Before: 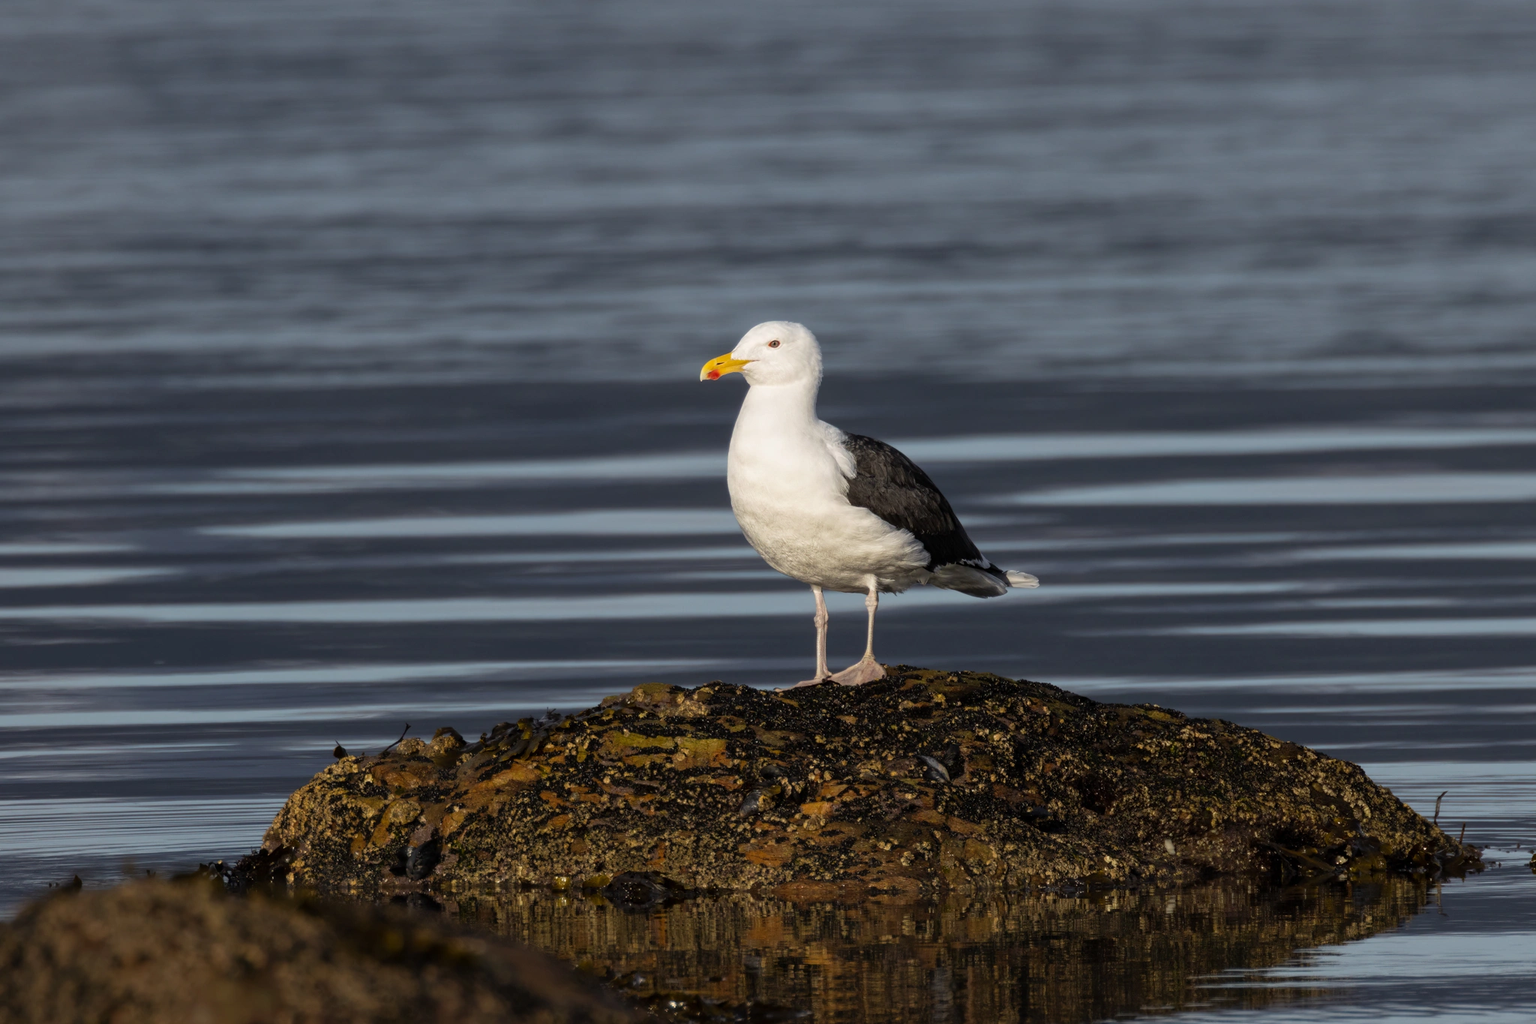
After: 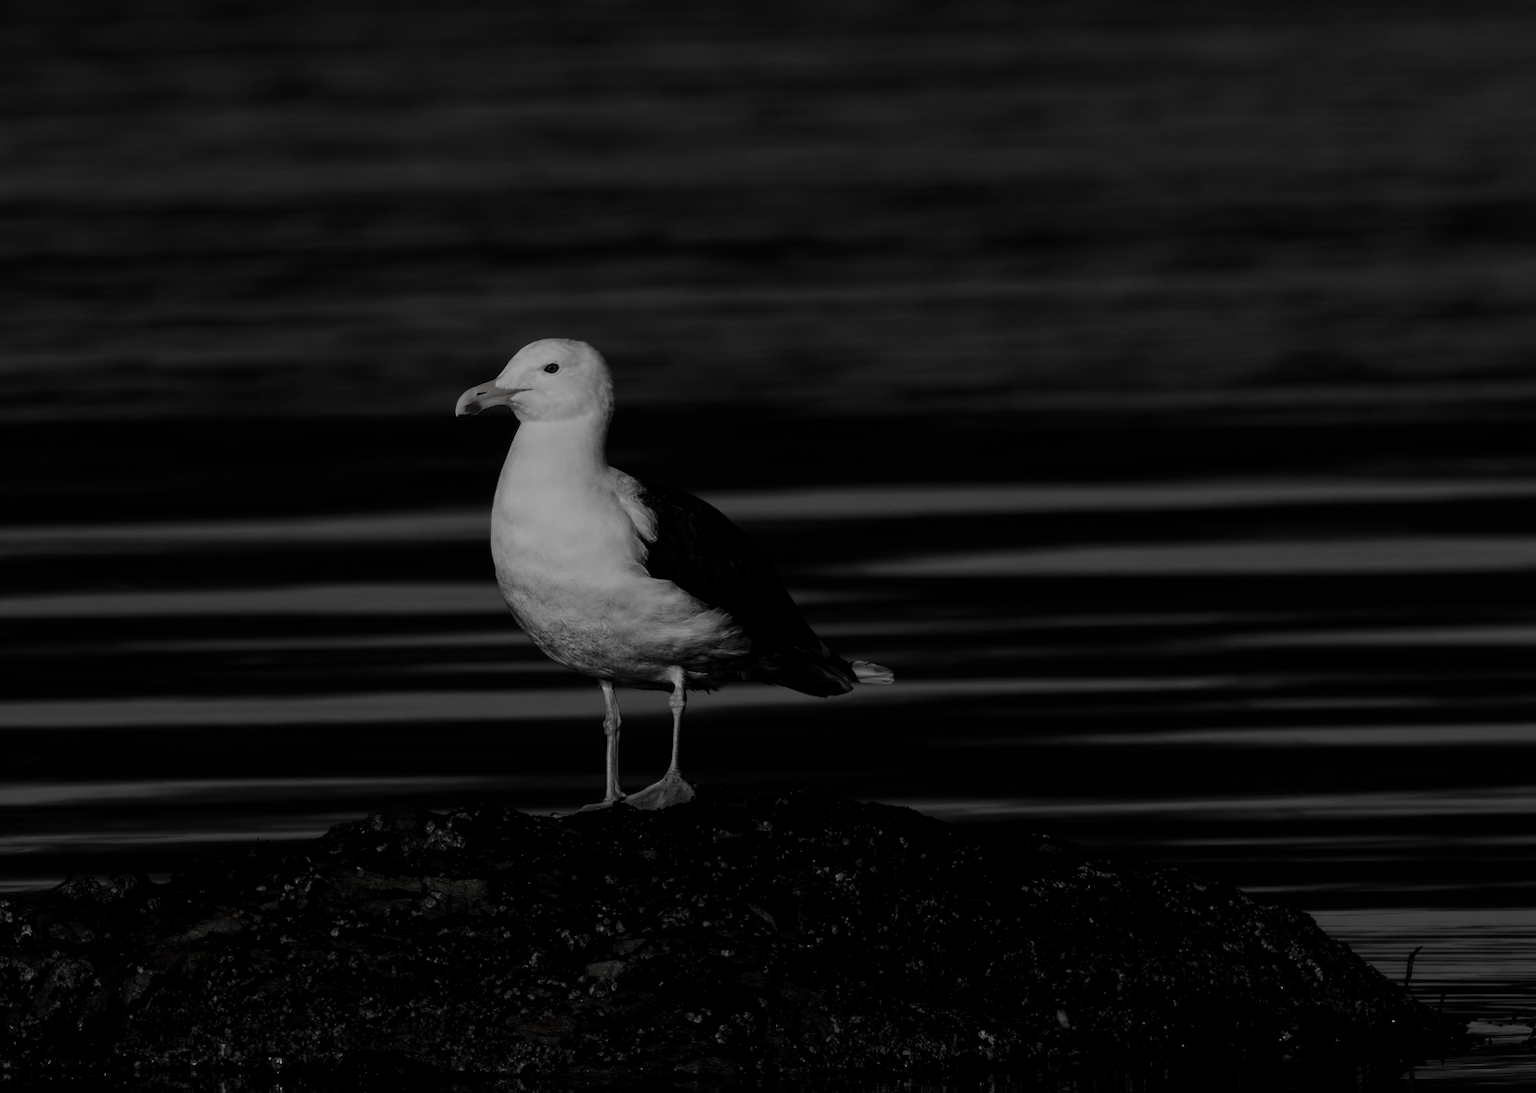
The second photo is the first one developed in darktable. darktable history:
color balance rgb: highlights gain › chroma 3.024%, highlights gain › hue 78.25°, global offset › luminance 0.483%, linear chroma grading › global chroma 15.167%, perceptual saturation grading › global saturation 29.439%, global vibrance 20%
crop: left 22.695%, top 5.816%, bottom 11.59%
contrast brightness saturation: contrast 0.02, brightness -0.992, saturation -0.984
filmic rgb: black relative exposure -7.5 EV, white relative exposure 5 EV, hardness 3.31, contrast 1.3
